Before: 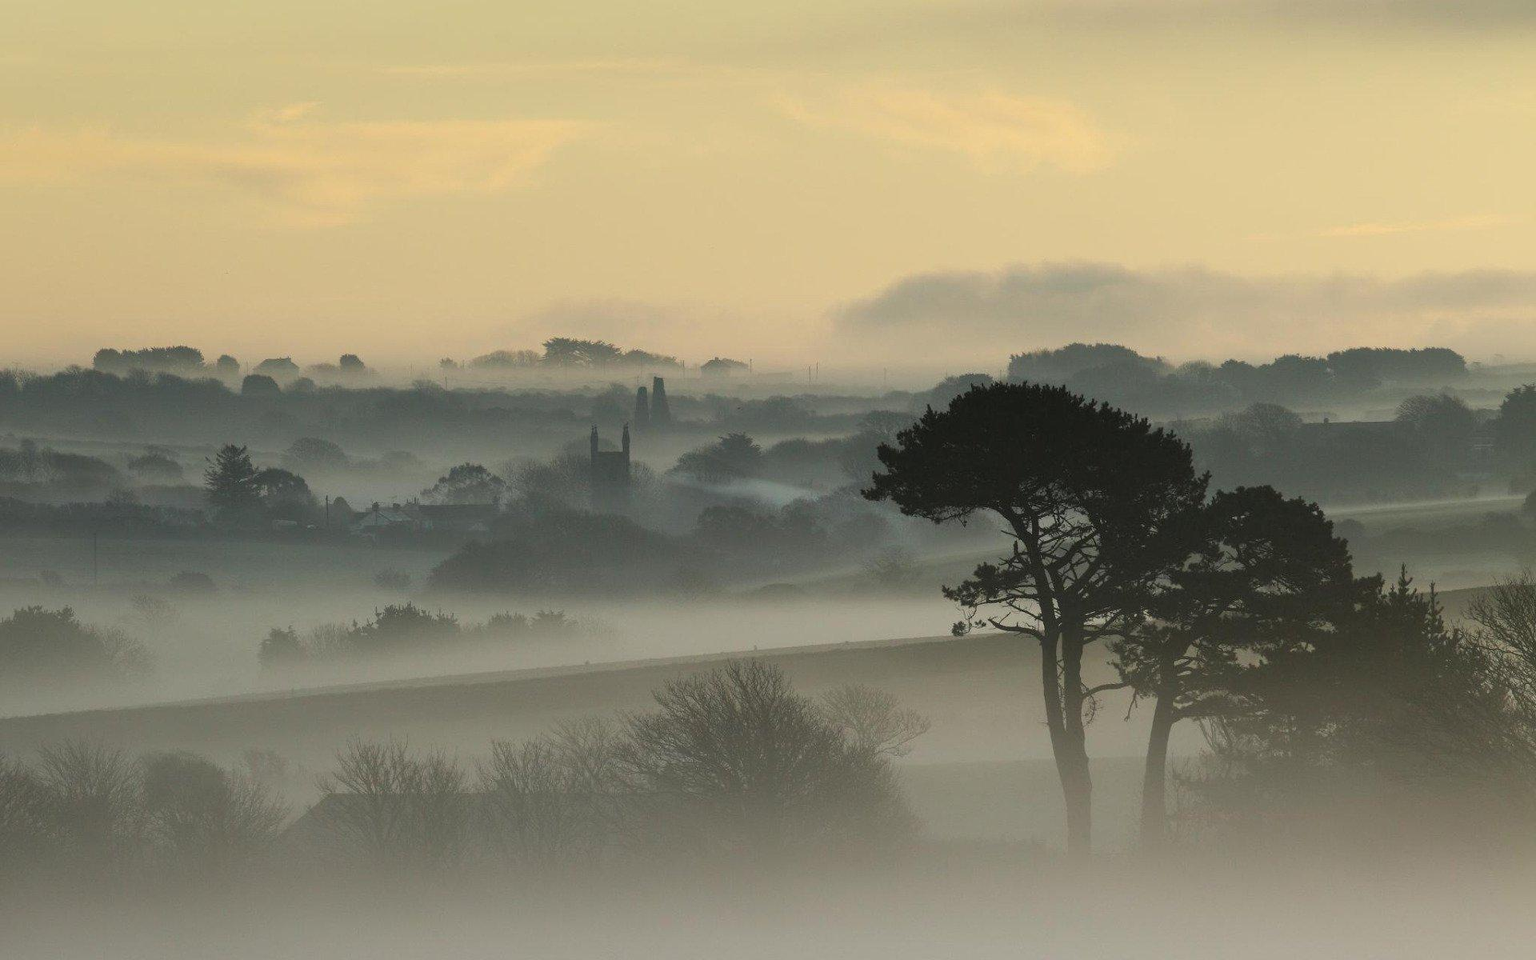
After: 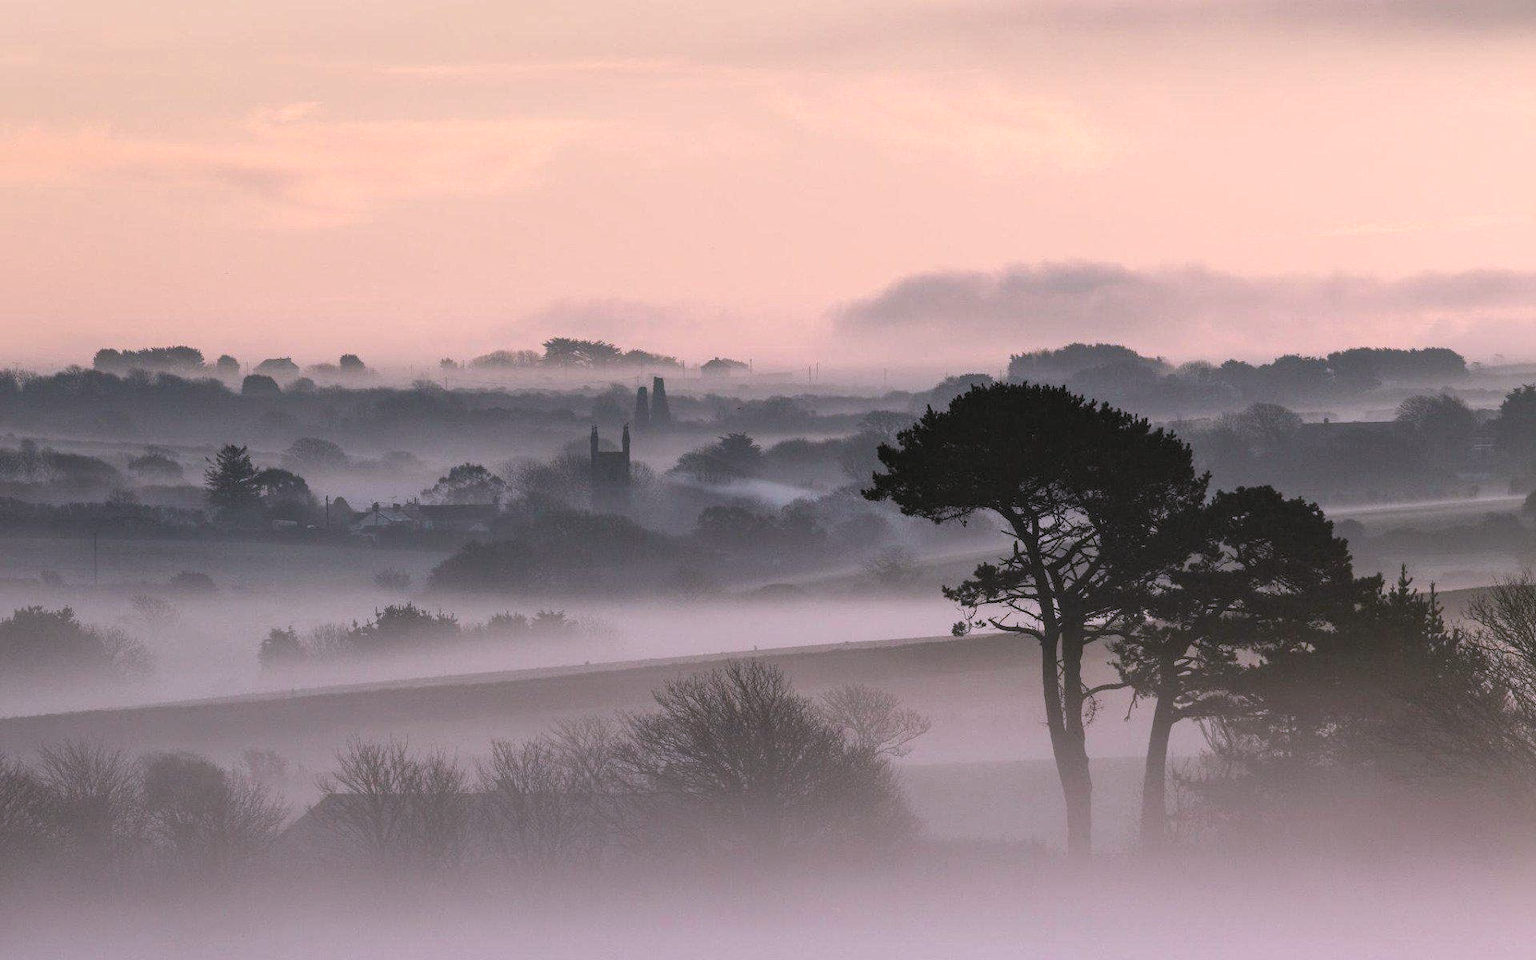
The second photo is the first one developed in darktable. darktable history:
local contrast: detail 130%
exposure: exposure 0.217 EV, compensate highlight preservation false
color correction: highlights a* 15.46, highlights b* -20.56
